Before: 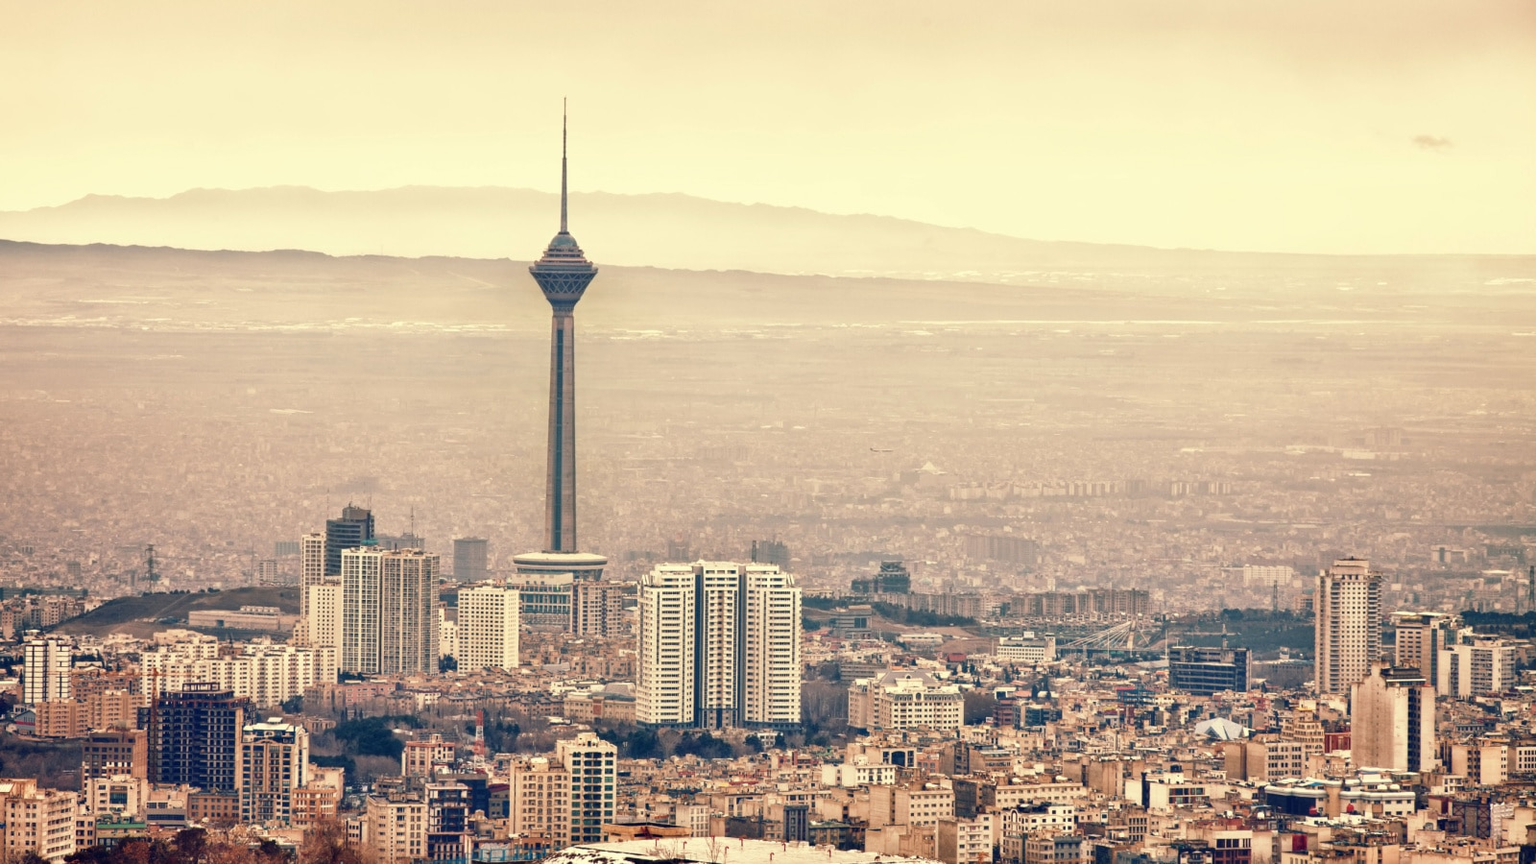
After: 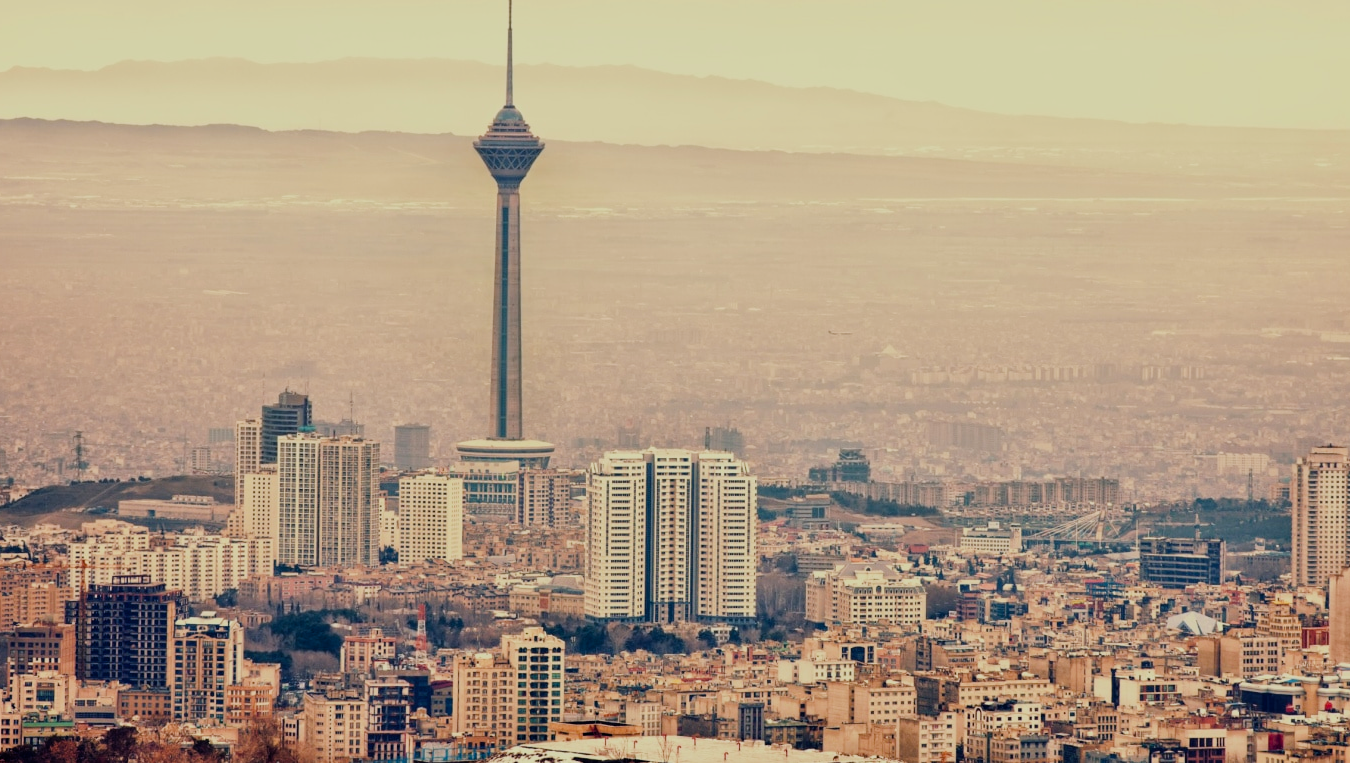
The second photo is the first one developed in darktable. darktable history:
crop and rotate: left 4.936%, top 15.154%, right 10.683%
filmic rgb: black relative exposure -7.65 EV, white relative exposure 4.56 EV, hardness 3.61
color balance rgb: perceptual saturation grading › global saturation 17.055%, global vibrance 18.419%
